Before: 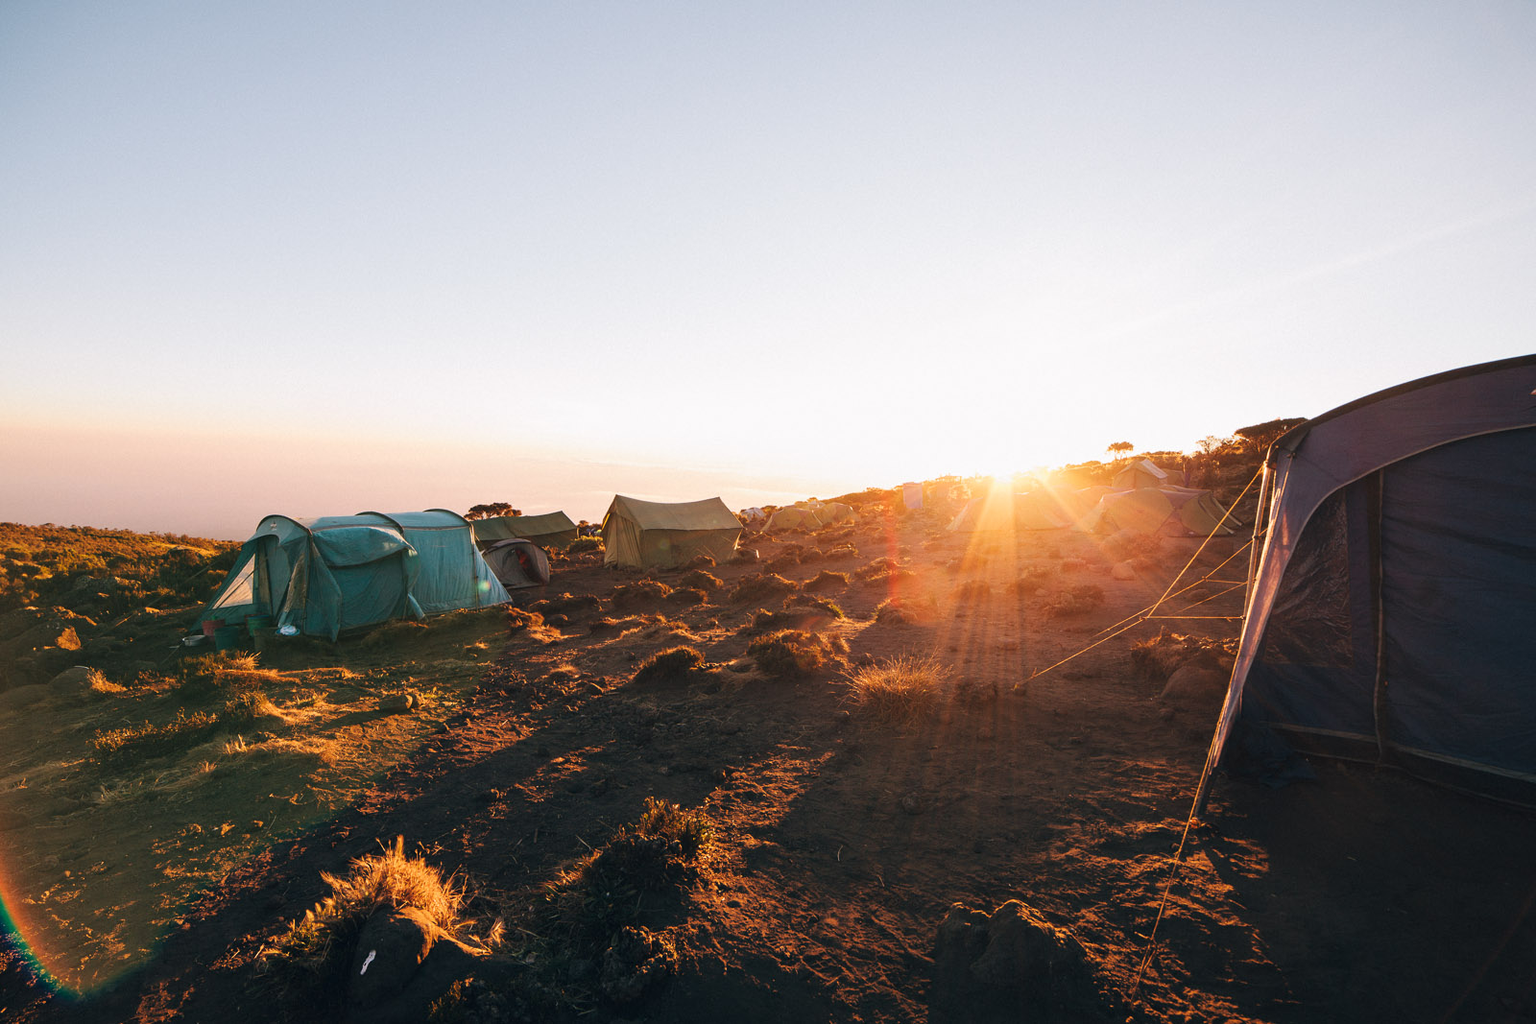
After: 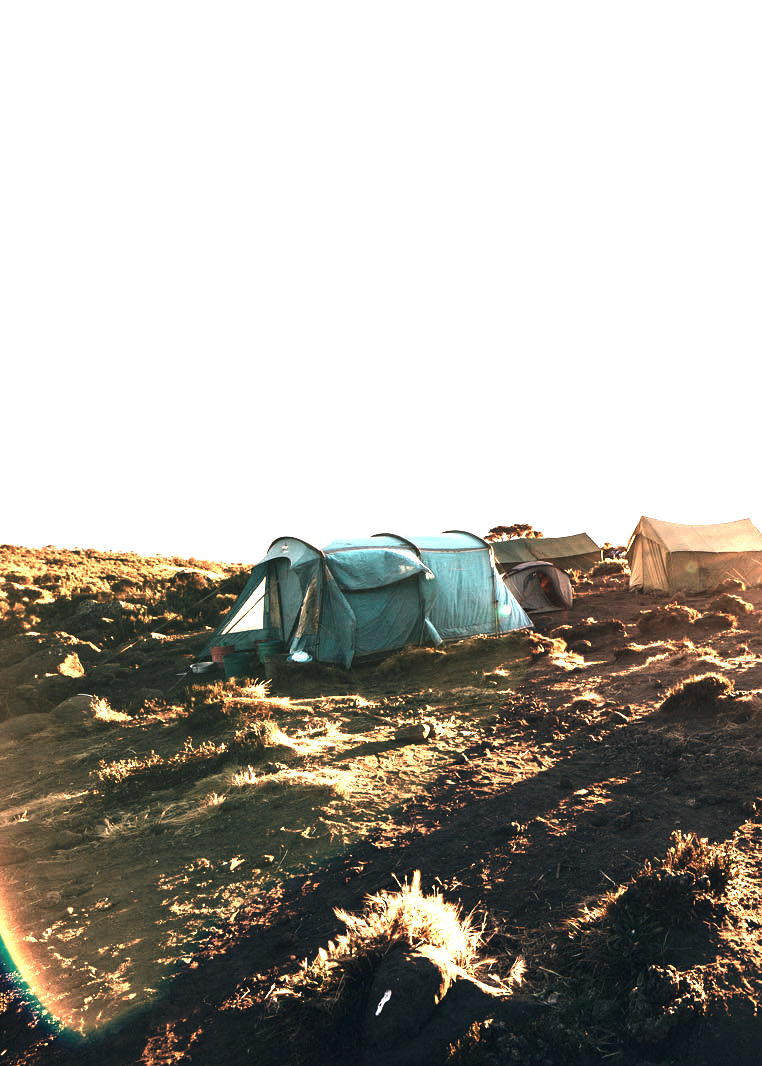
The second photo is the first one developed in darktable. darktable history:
crop and rotate: left 0.023%, top 0%, right 52.309%
exposure: black level correction 0, exposure 1.001 EV, compensate highlight preservation false
tone equalizer: -8 EV -0.725 EV, -7 EV -0.671 EV, -6 EV -0.609 EV, -5 EV -0.387 EV, -3 EV 0.367 EV, -2 EV 0.6 EV, -1 EV 0.677 EV, +0 EV 0.725 EV, edges refinement/feathering 500, mask exposure compensation -1.57 EV, preserve details no
color zones: curves: ch0 [(0.018, 0.548) (0.197, 0.654) (0.425, 0.447) (0.605, 0.658) (0.732, 0.579)]; ch1 [(0.105, 0.531) (0.224, 0.531) (0.386, 0.39) (0.618, 0.456) (0.732, 0.456) (0.956, 0.421)]; ch2 [(0.039, 0.583) (0.215, 0.465) (0.399, 0.544) (0.465, 0.548) (0.614, 0.447) (0.724, 0.43) (0.882, 0.623) (0.956, 0.632)]
